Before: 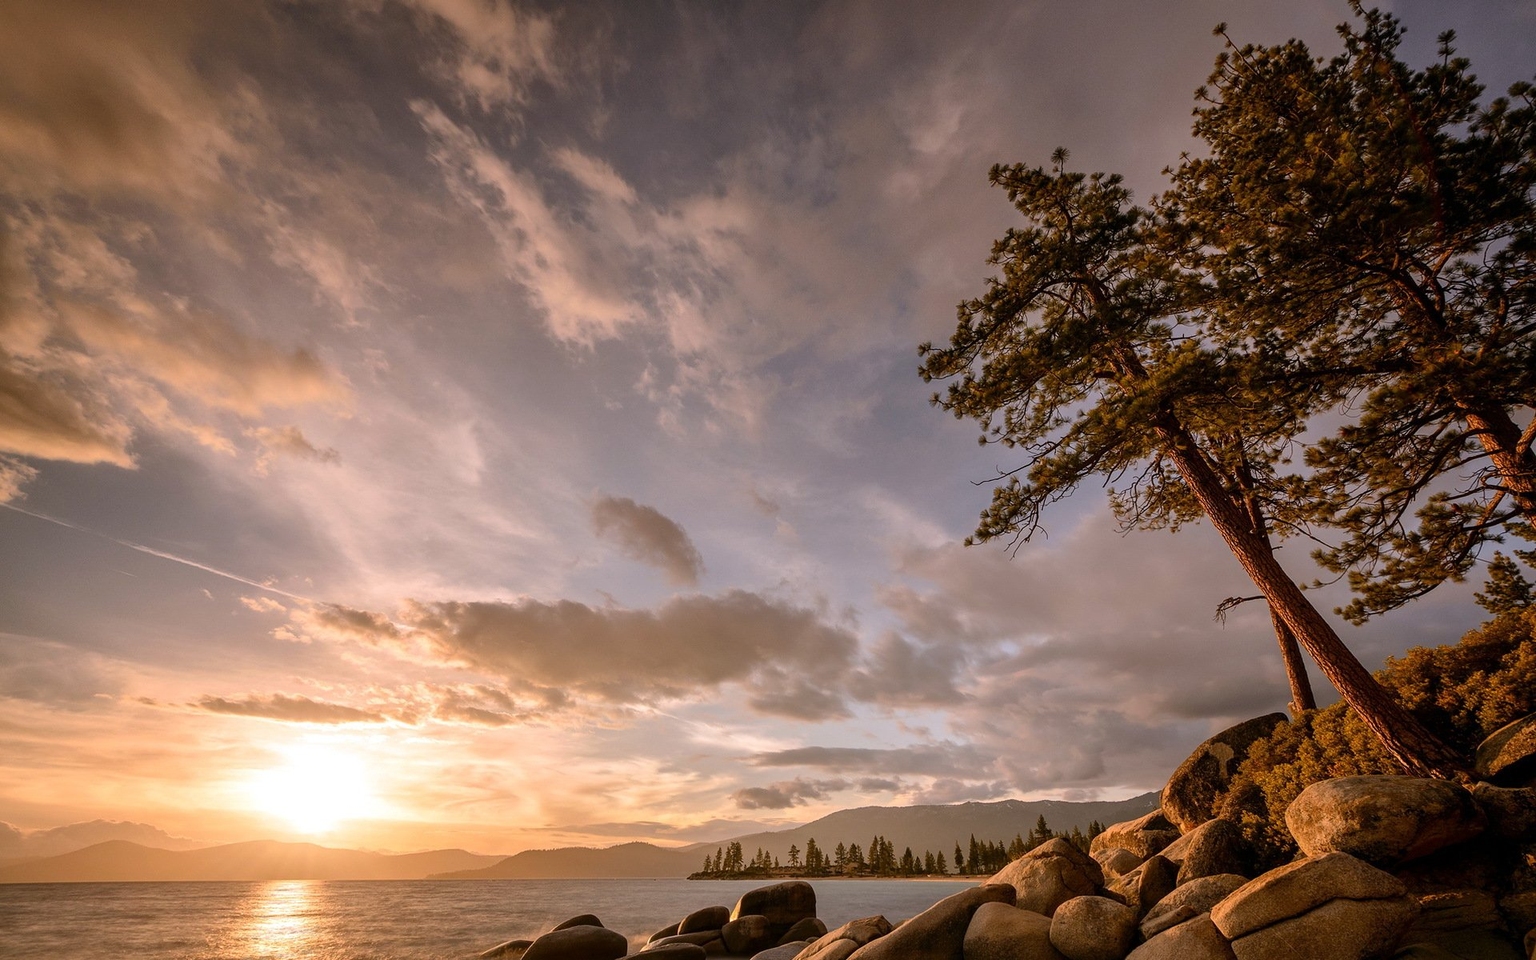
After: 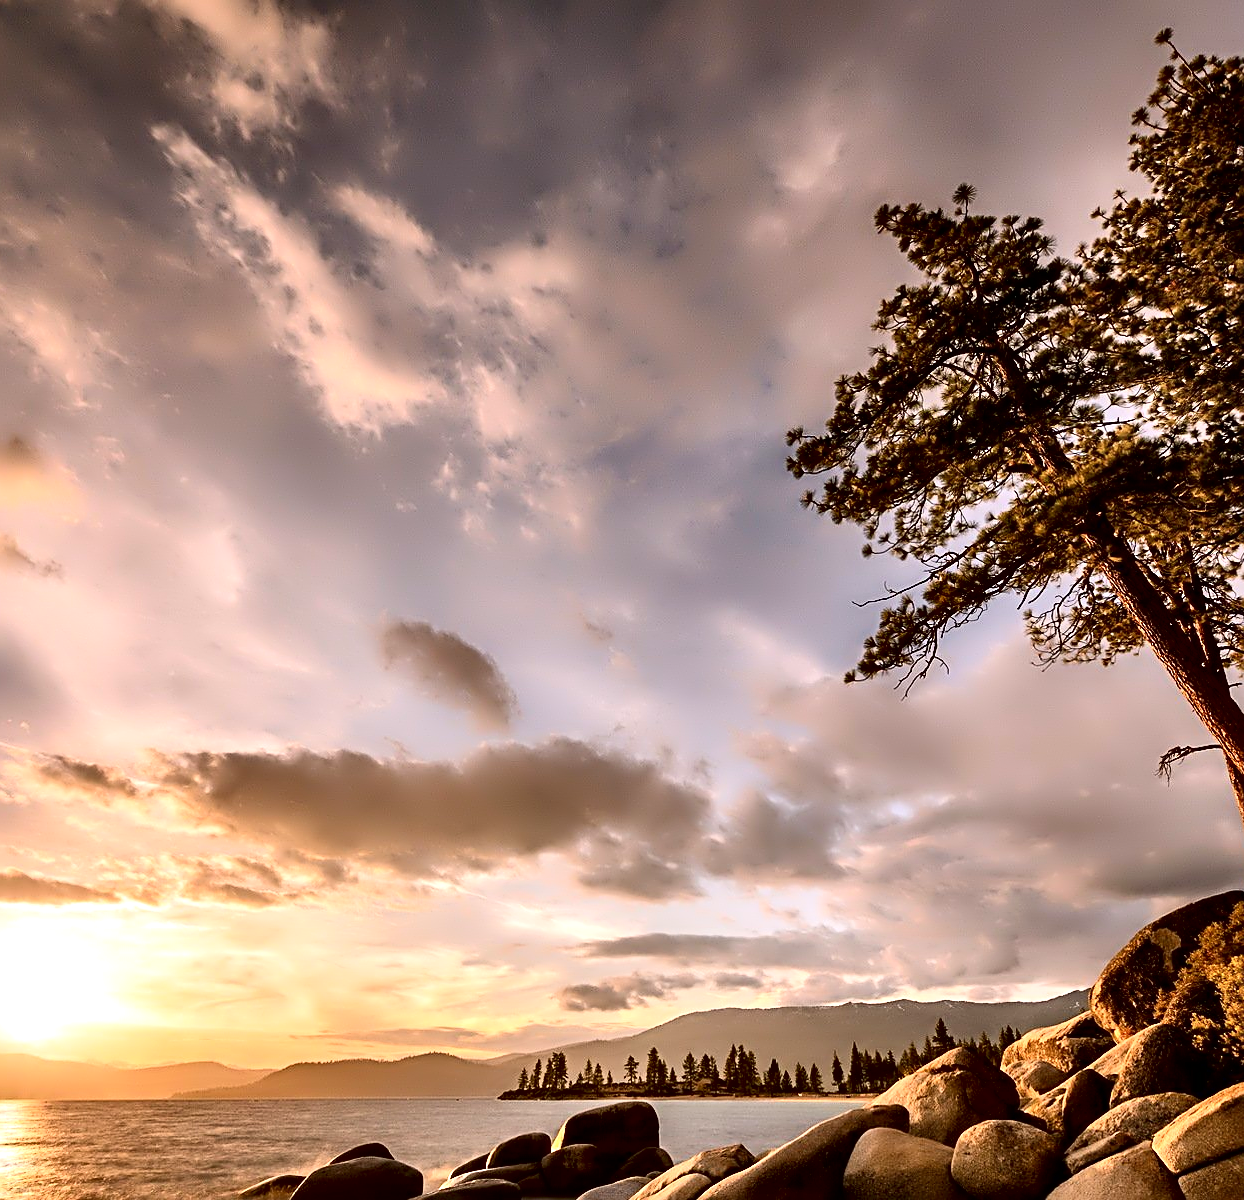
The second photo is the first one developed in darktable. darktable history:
crop and rotate: left 18.812%, right 16.38%
sharpen: amount 0.587
contrast equalizer: y [[0.783, 0.666, 0.575, 0.77, 0.556, 0.501], [0.5 ×6], [0.5 ×6], [0, 0.02, 0.272, 0.399, 0.062, 0], [0 ×6]]
contrast brightness saturation: contrast 0.2, brightness 0.166, saturation 0.222
